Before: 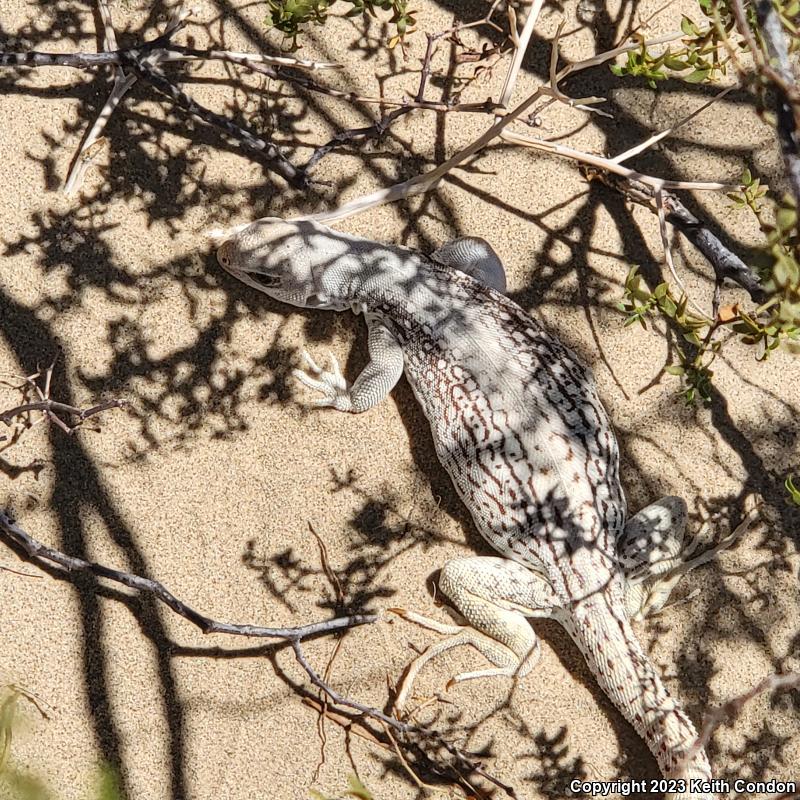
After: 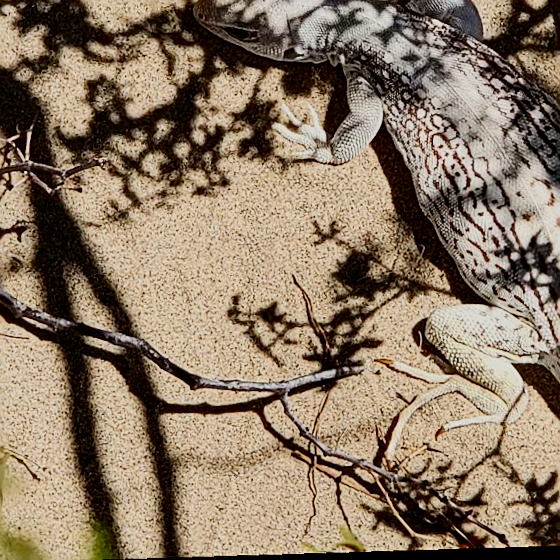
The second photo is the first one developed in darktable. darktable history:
filmic rgb: black relative exposure -7.65 EV, white relative exposure 4.56 EV, hardness 3.61
sharpen: on, module defaults
crop and rotate: angle -0.82°, left 3.85%, top 31.828%, right 27.992%
contrast brightness saturation: contrast 0.22, brightness -0.19, saturation 0.24
rotate and perspective: rotation -2.56°, automatic cropping off
